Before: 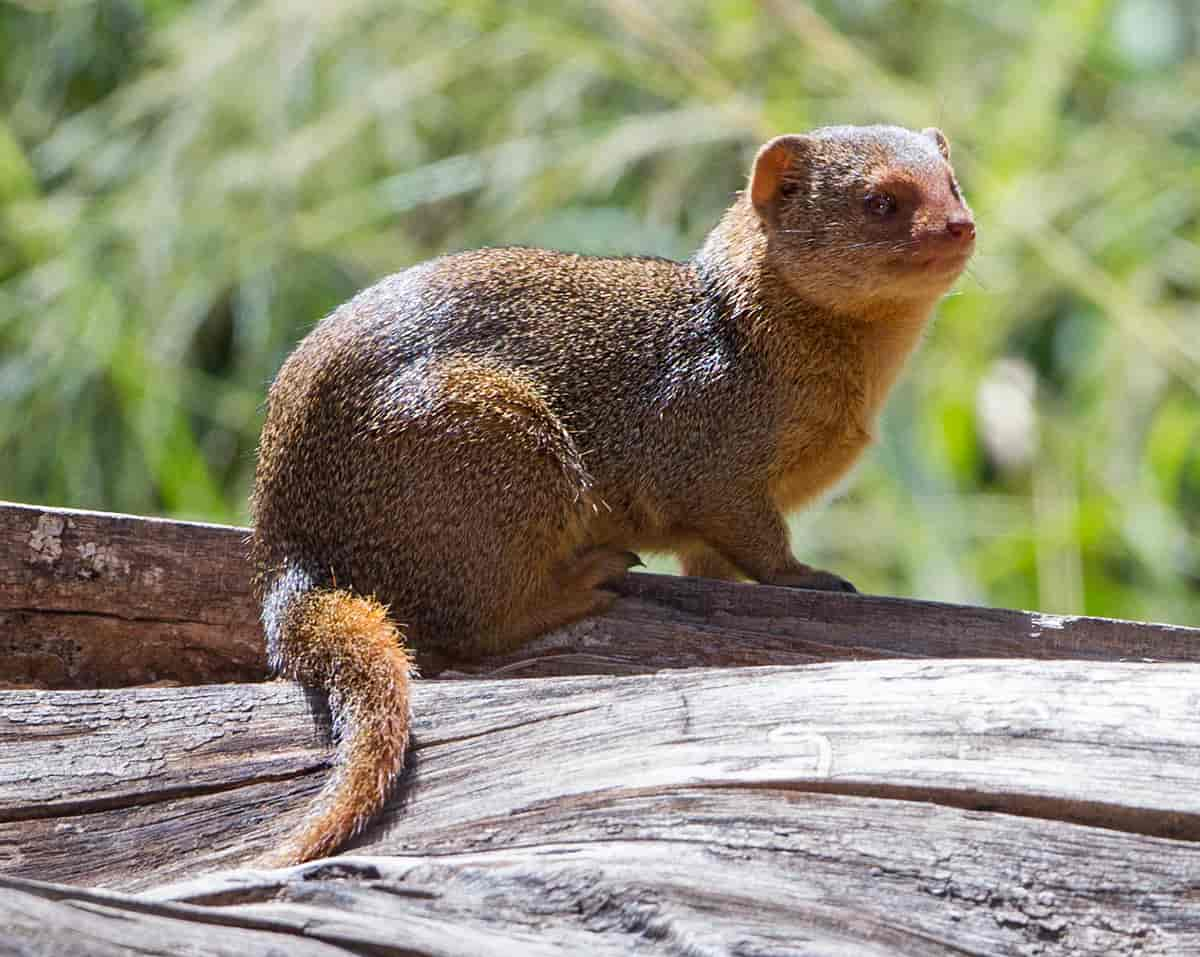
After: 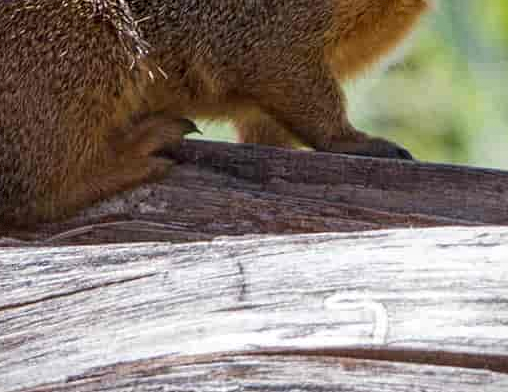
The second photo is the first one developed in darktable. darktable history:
crop: left 37.034%, top 45.33%, right 20.592%, bottom 13.691%
vignetting: fall-off start 97.31%, fall-off radius 78.06%, brightness -0.457, saturation -0.295, width/height ratio 1.108, dithering 8-bit output
local contrast: on, module defaults
